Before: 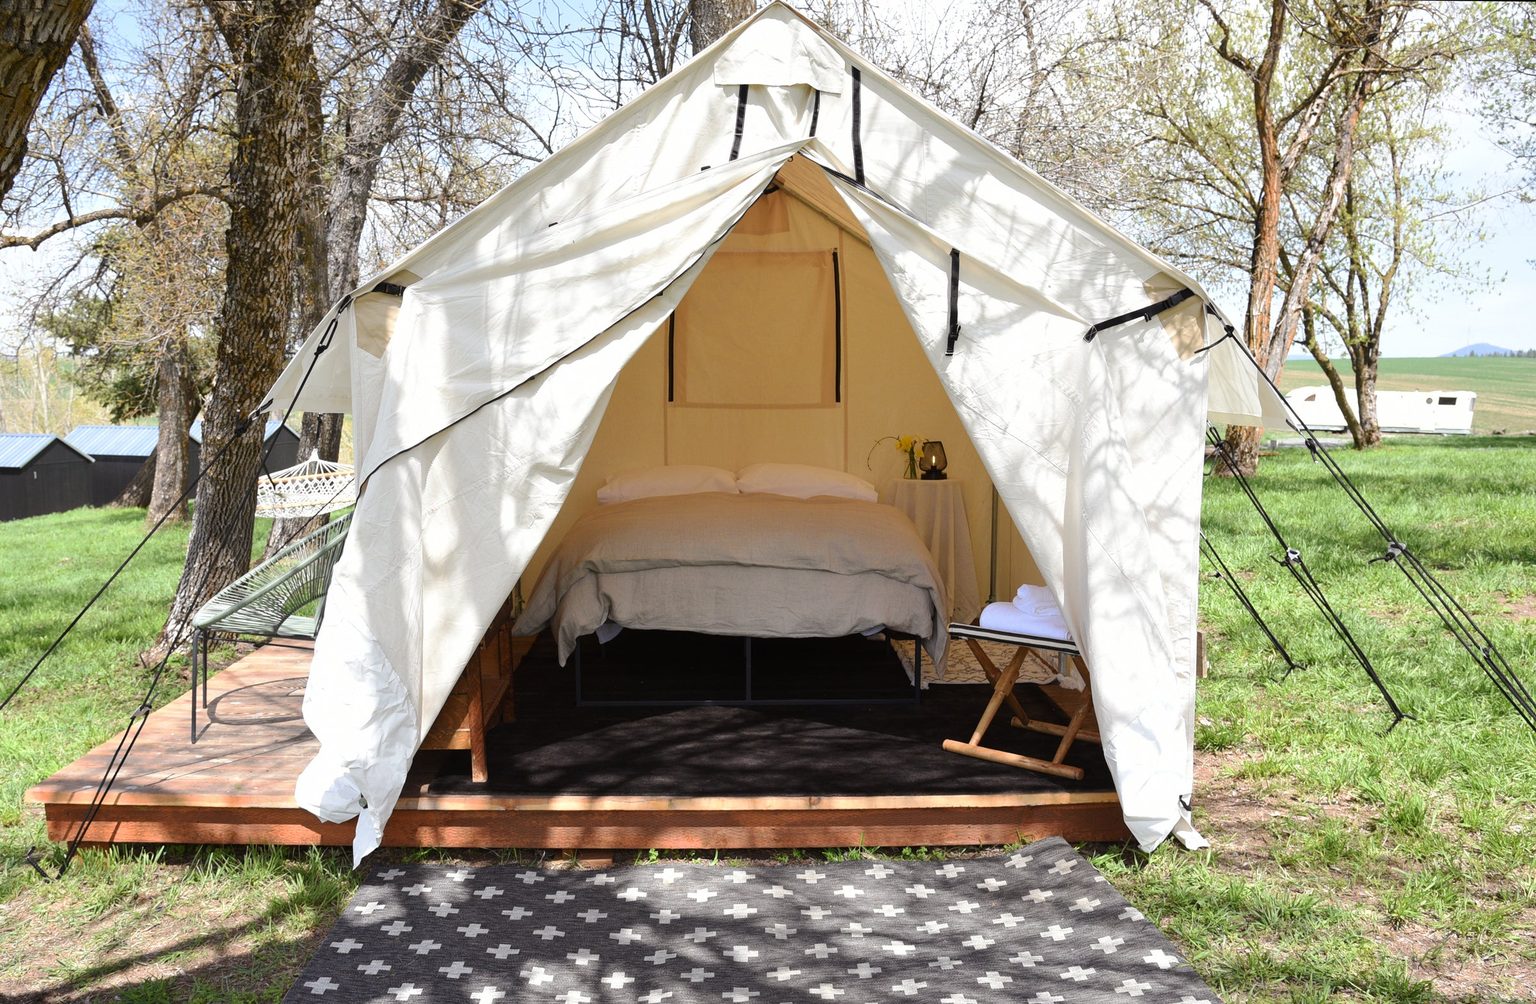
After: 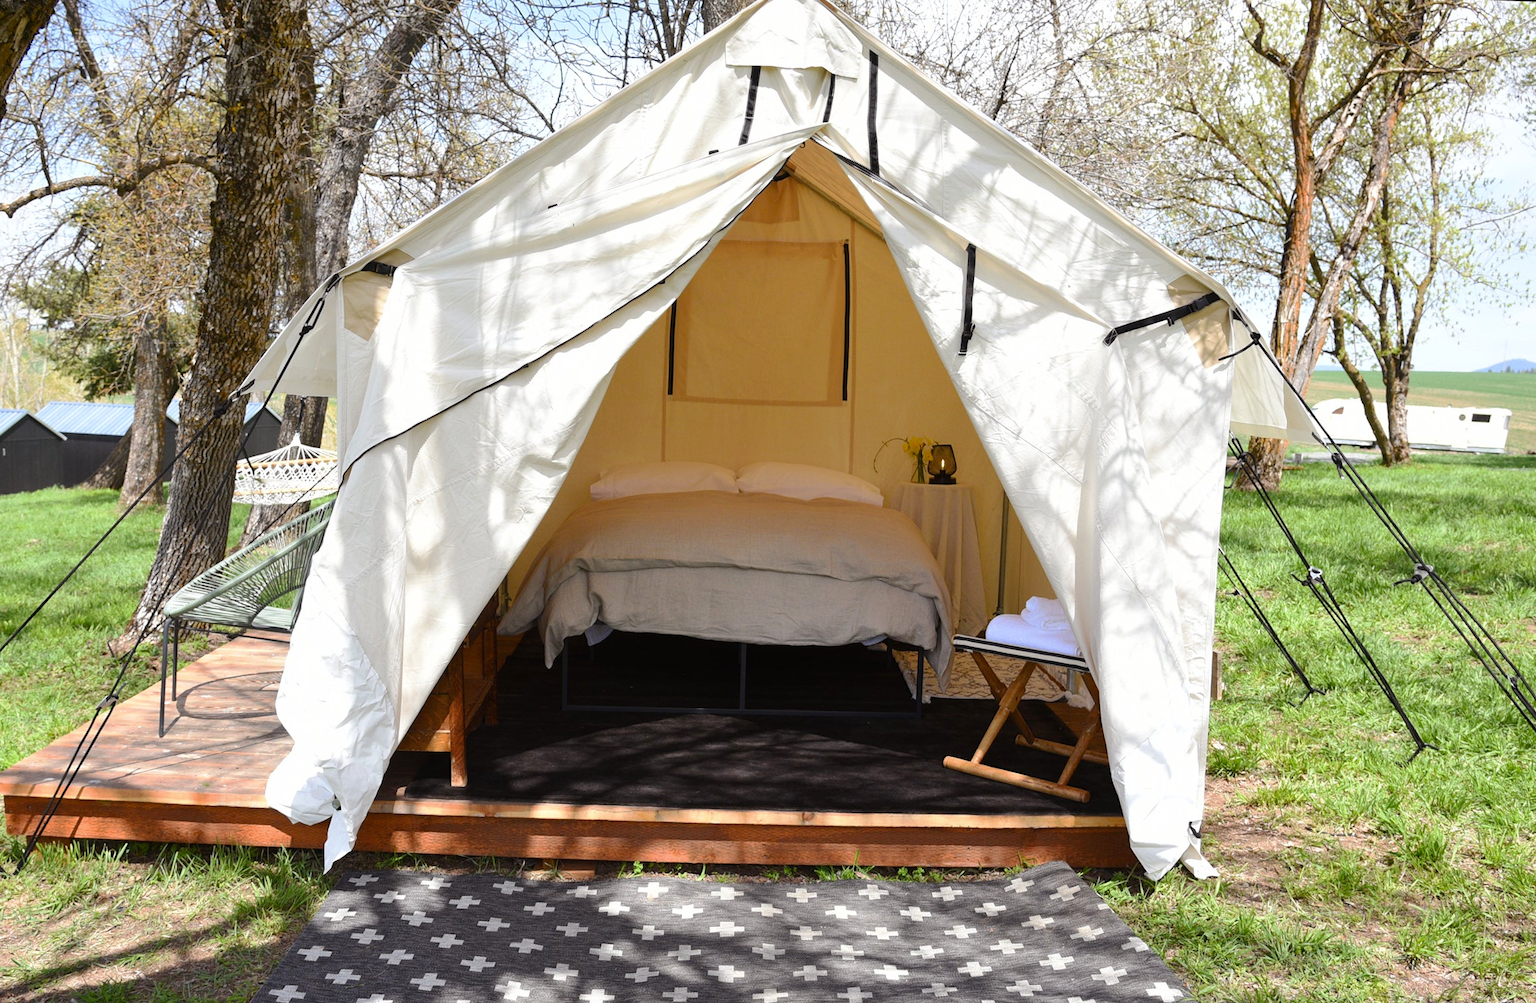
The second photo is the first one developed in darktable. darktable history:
crop and rotate: angle -1.69°
color balance rgb: perceptual saturation grading › global saturation 8.89%, saturation formula JzAzBz (2021)
